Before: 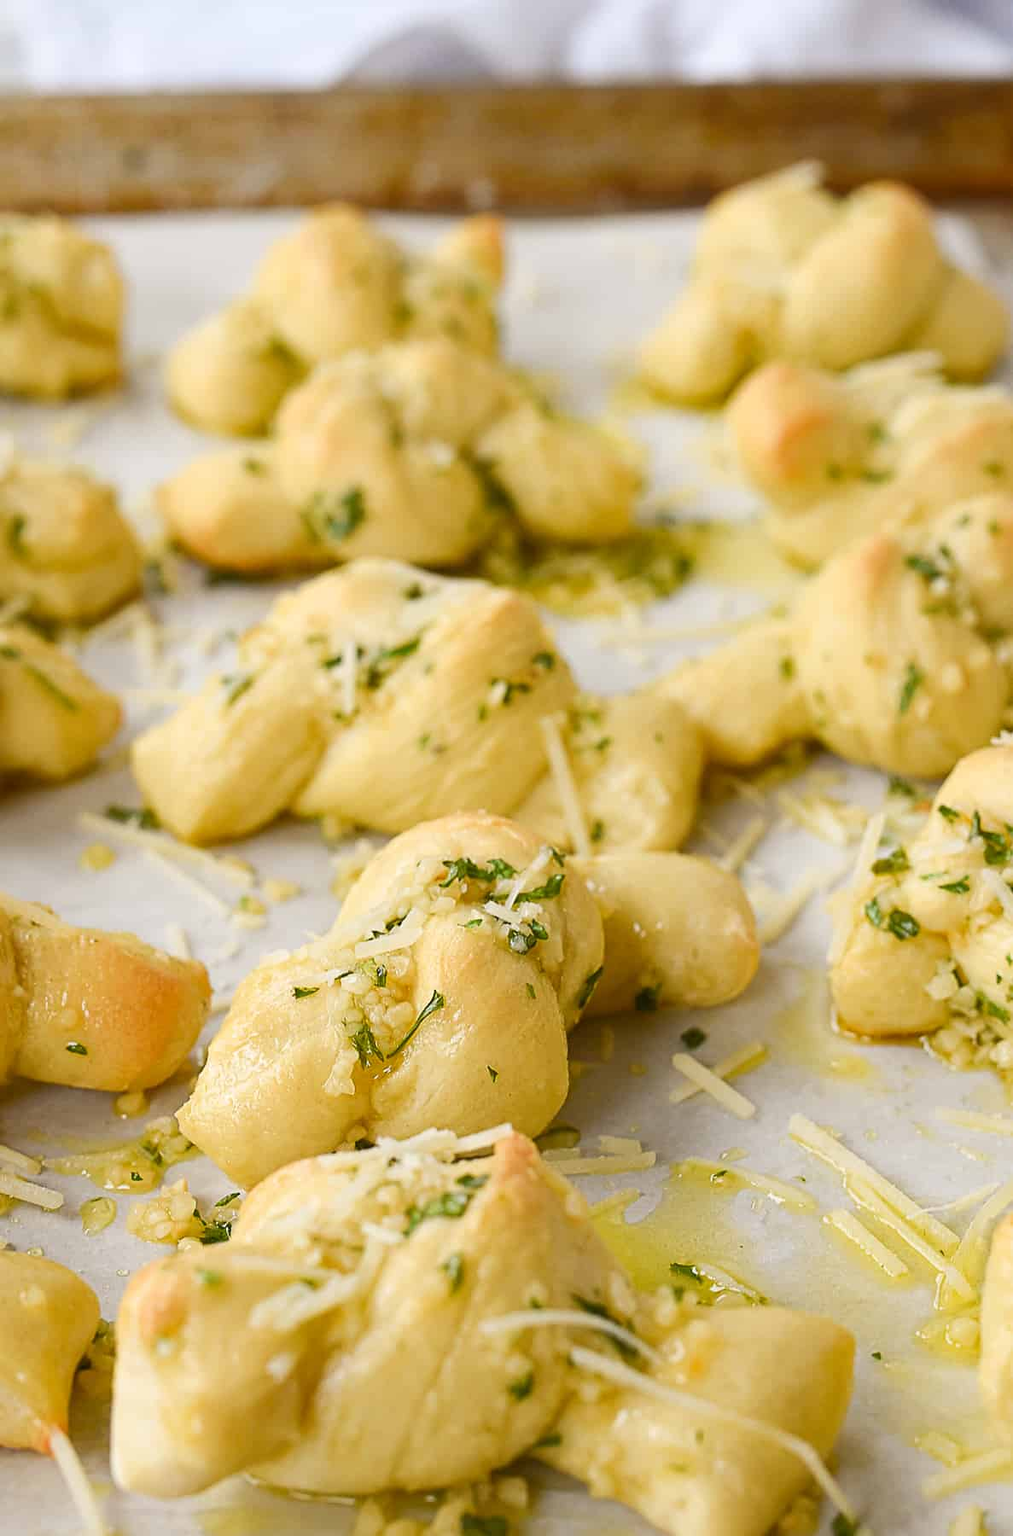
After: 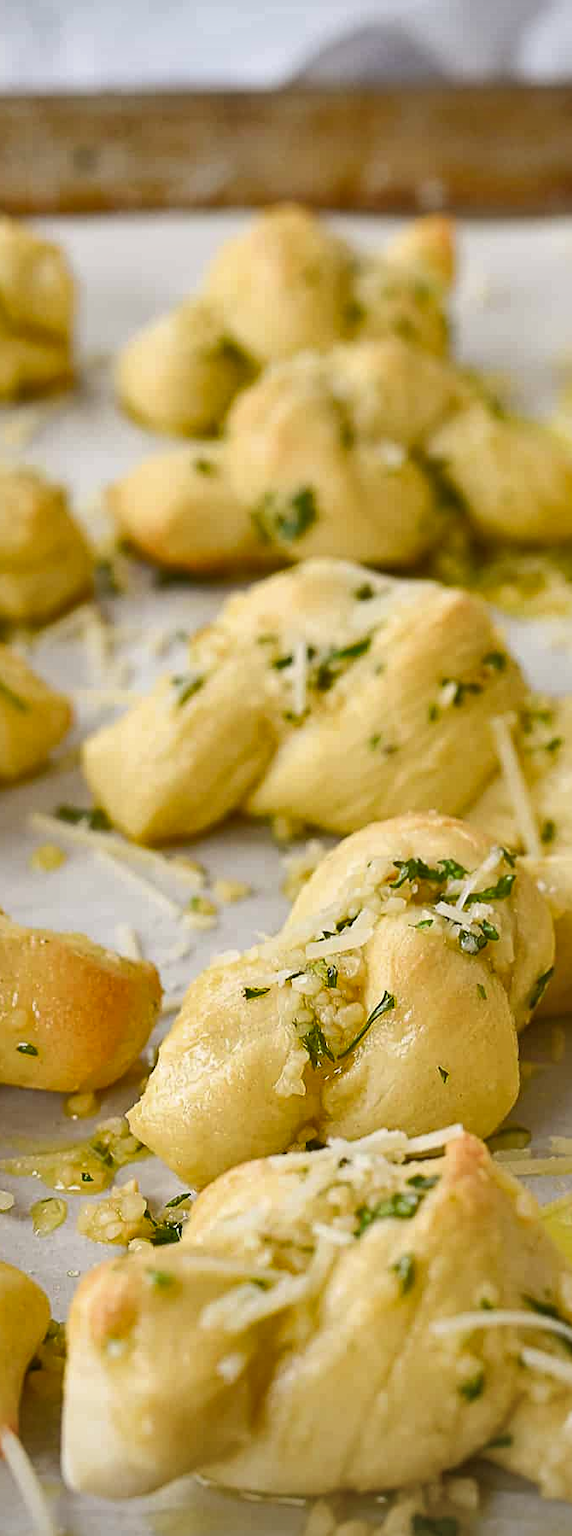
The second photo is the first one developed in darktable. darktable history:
shadows and highlights: shadows 40.26, highlights -54.86, low approximation 0.01, soften with gaussian
vignetting: on, module defaults
crop: left 4.945%, right 38.466%
